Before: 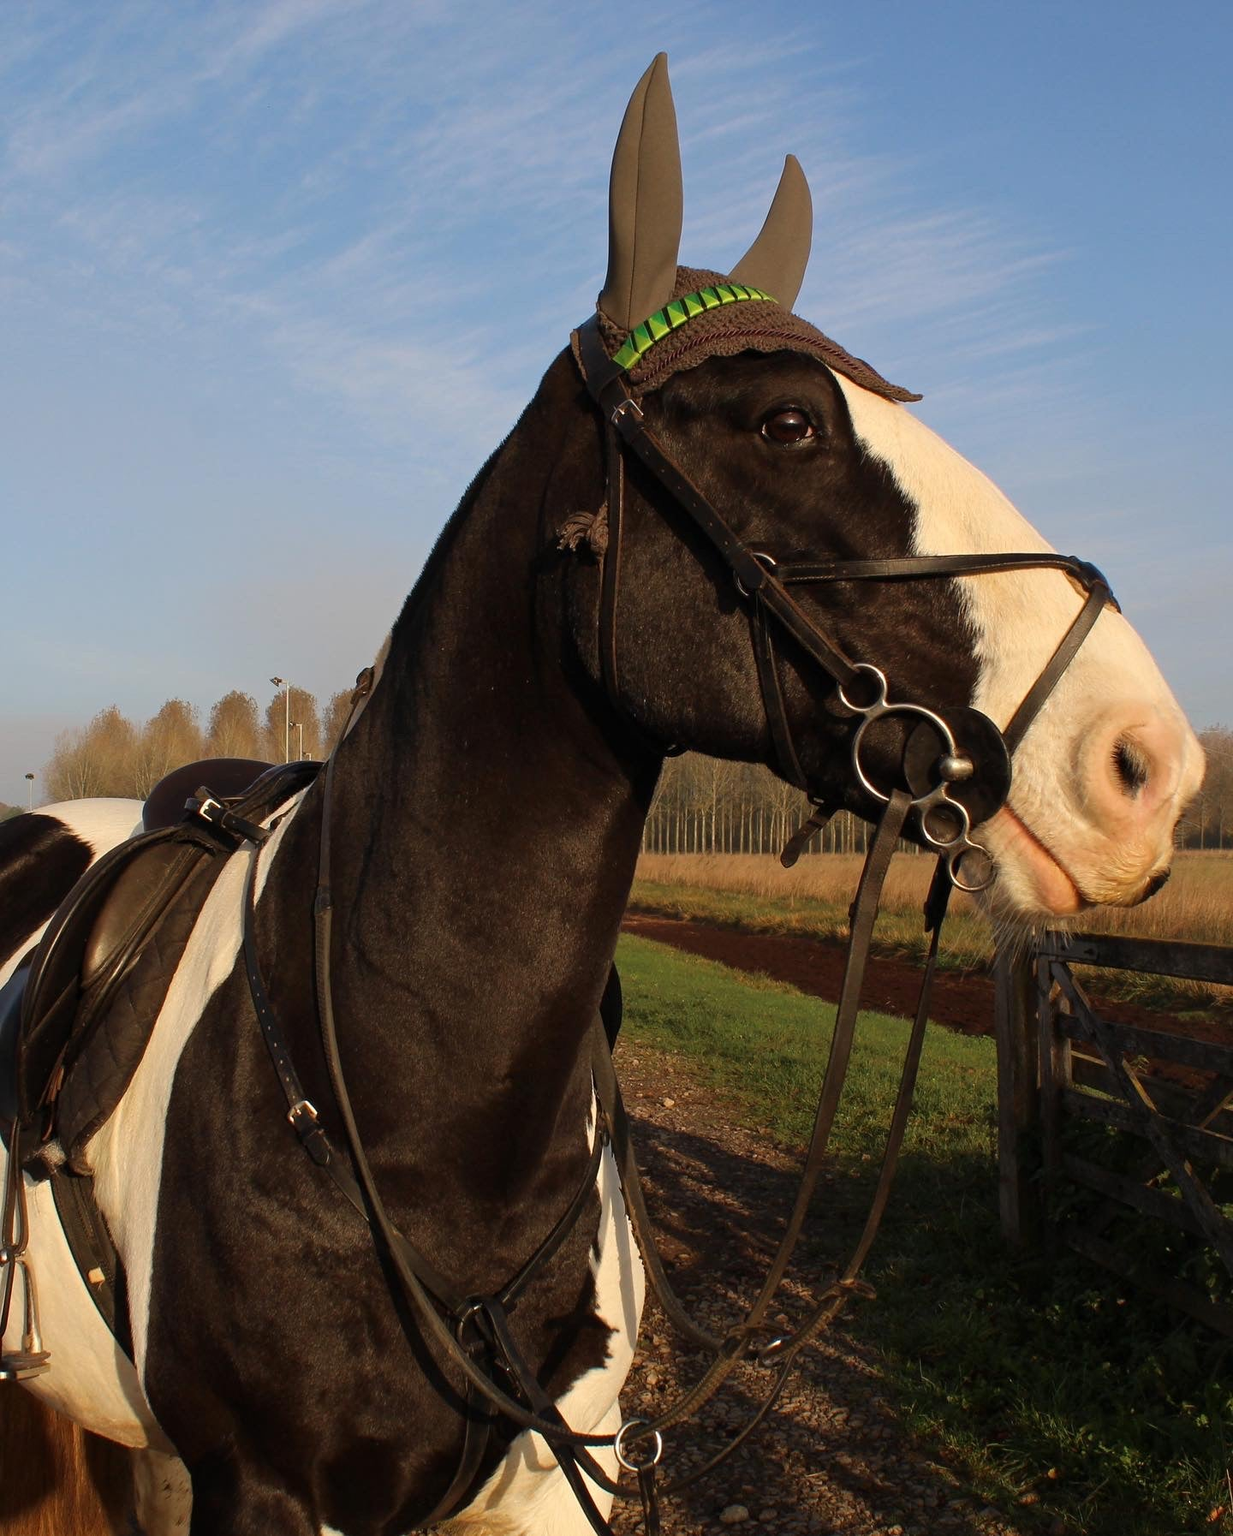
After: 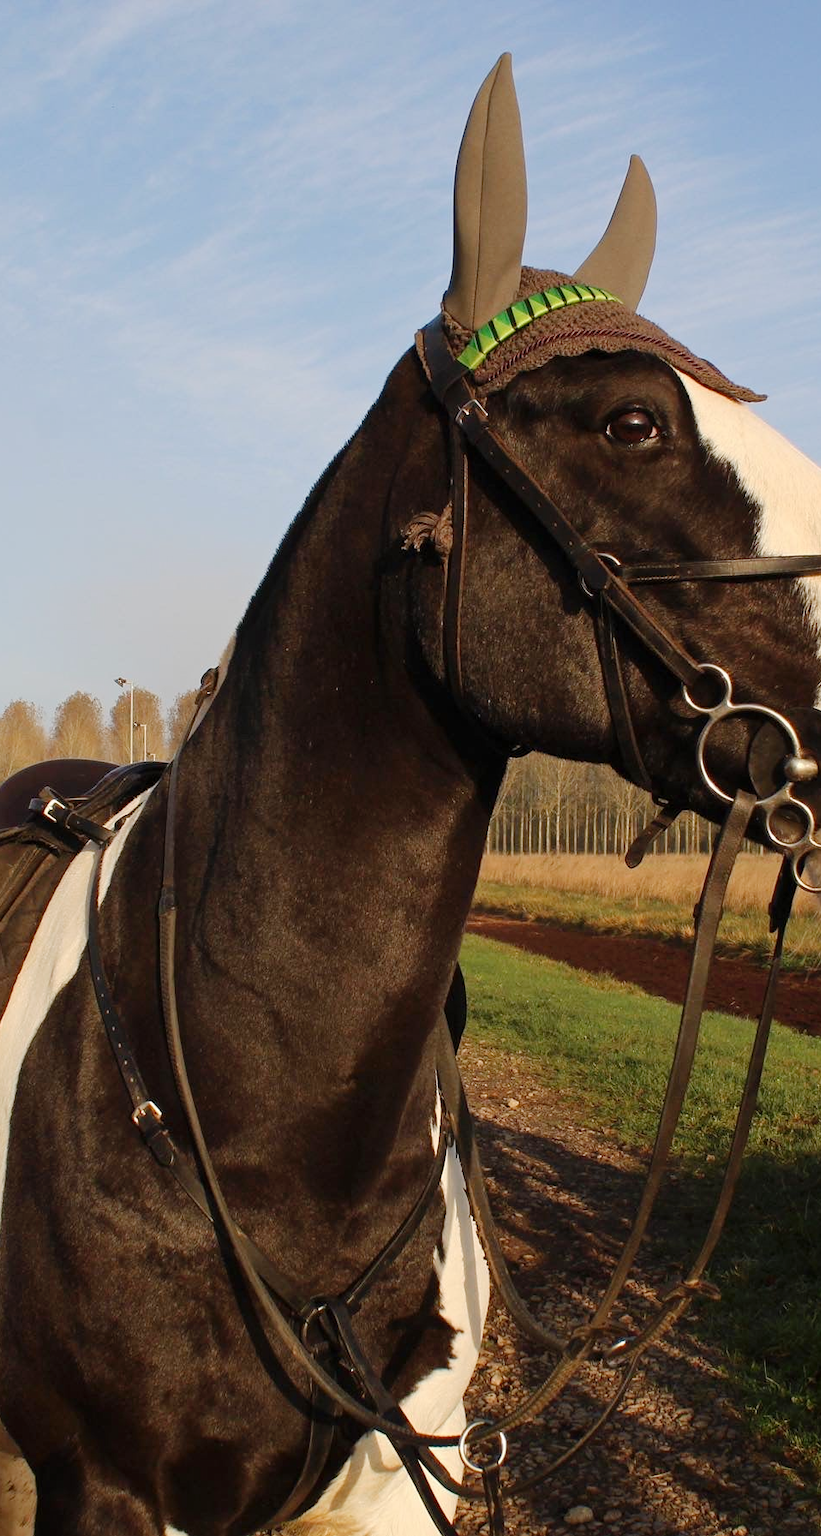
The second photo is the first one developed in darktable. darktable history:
tone curve: curves: ch0 [(0, 0) (0.003, 0.004) (0.011, 0.015) (0.025, 0.033) (0.044, 0.058) (0.069, 0.091) (0.1, 0.131) (0.136, 0.179) (0.177, 0.233) (0.224, 0.295) (0.277, 0.364) (0.335, 0.434) (0.399, 0.51) (0.468, 0.583) (0.543, 0.654) (0.623, 0.724) (0.709, 0.789) (0.801, 0.852) (0.898, 0.924) (1, 1)], preserve colors none
crop and rotate: left 12.673%, right 20.66%
